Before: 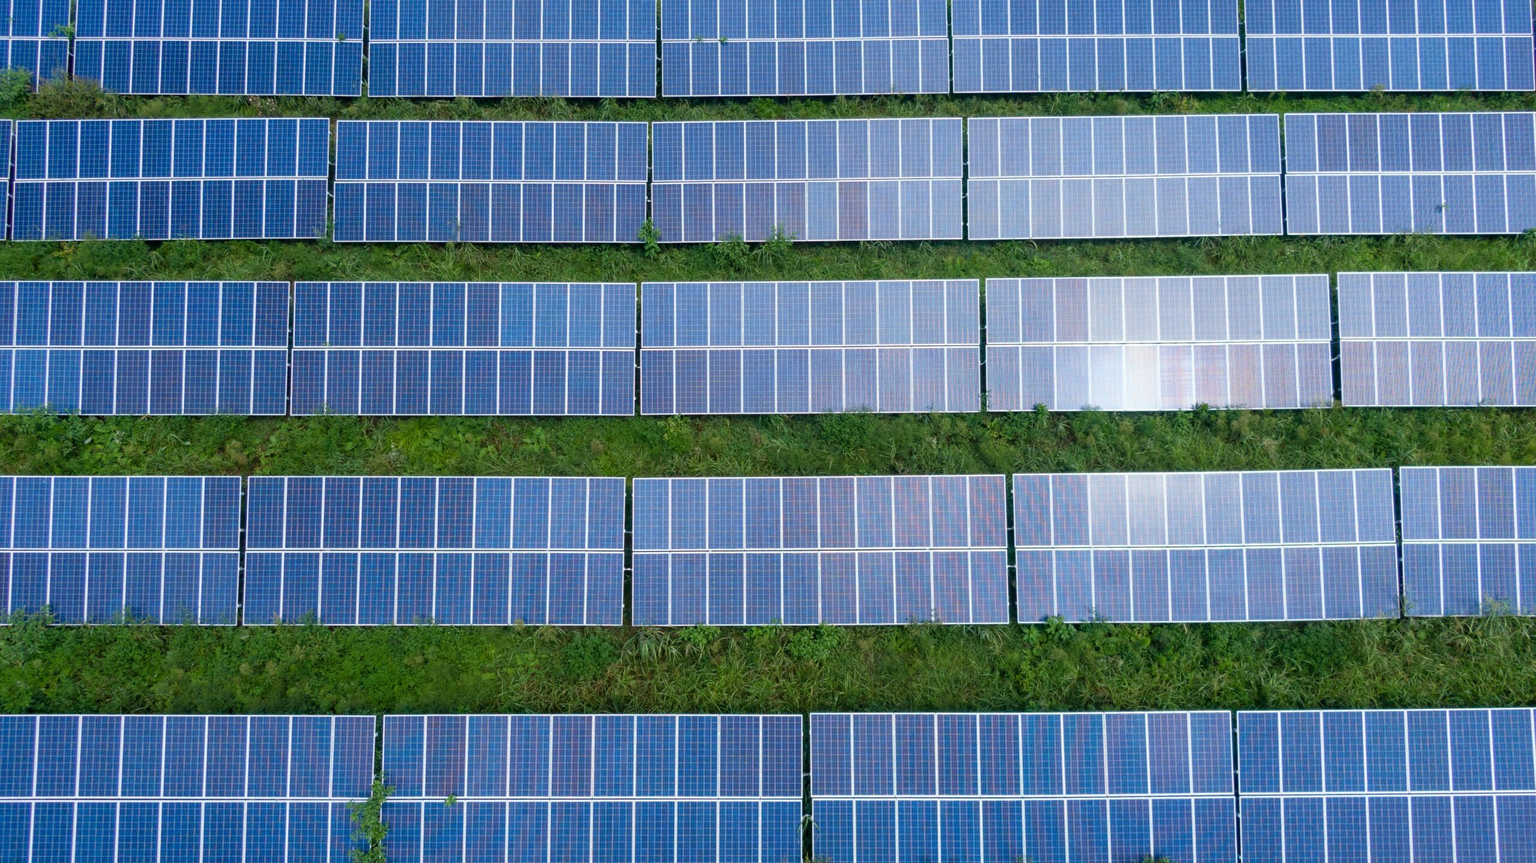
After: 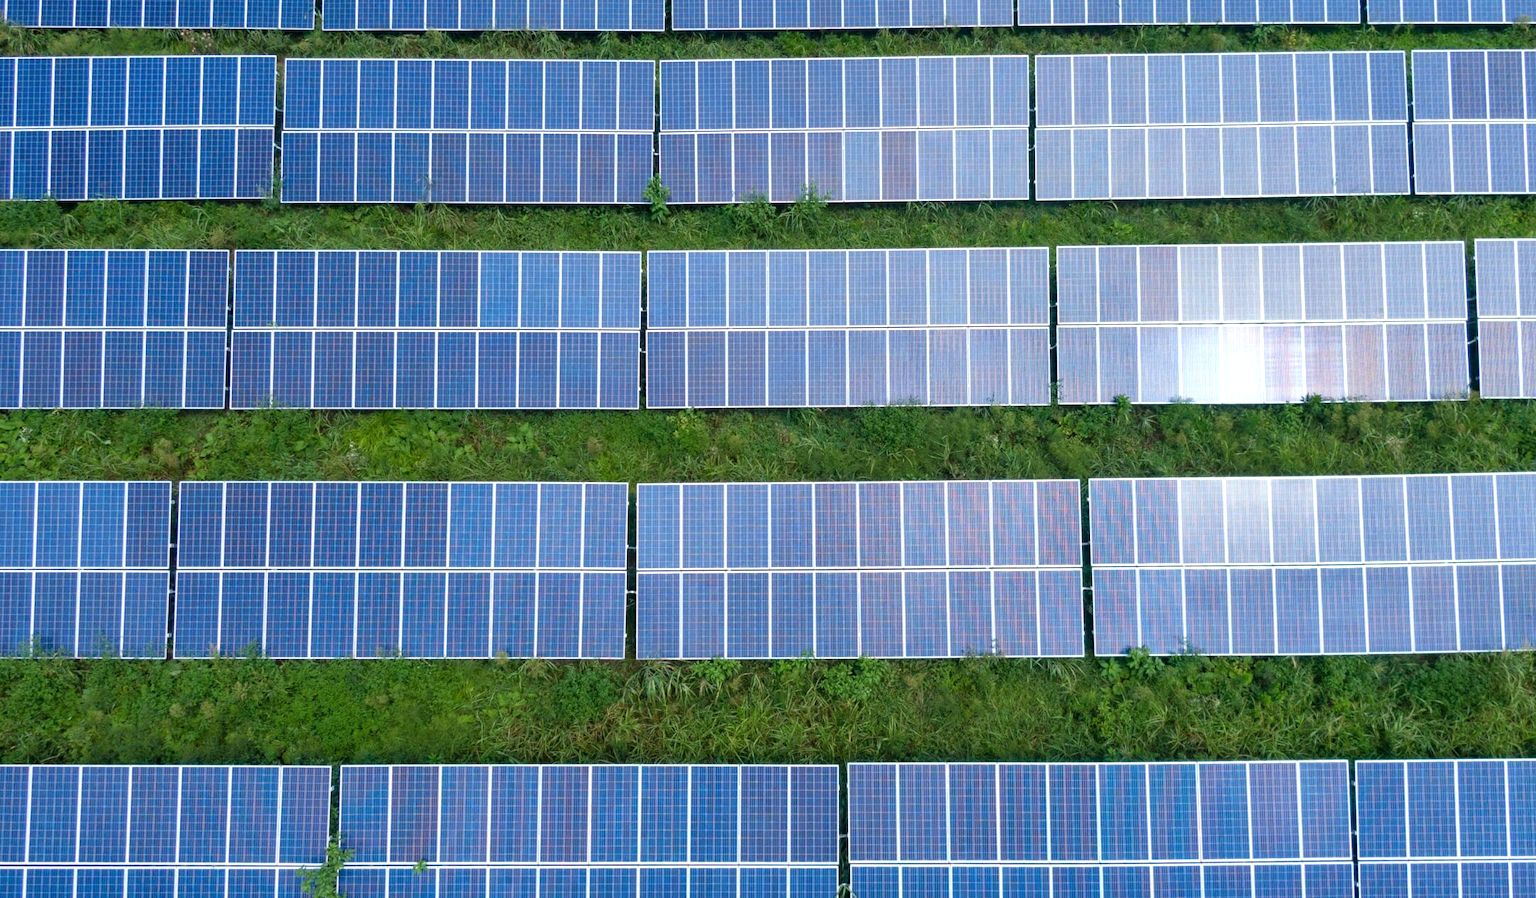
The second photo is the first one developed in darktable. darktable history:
tone equalizer: edges refinement/feathering 500, mask exposure compensation -1.57 EV, preserve details no
crop: left 6.344%, top 8.312%, right 9.531%, bottom 4.101%
shadows and highlights: low approximation 0.01, soften with gaussian
exposure: exposure 0.298 EV, compensate highlight preservation false
